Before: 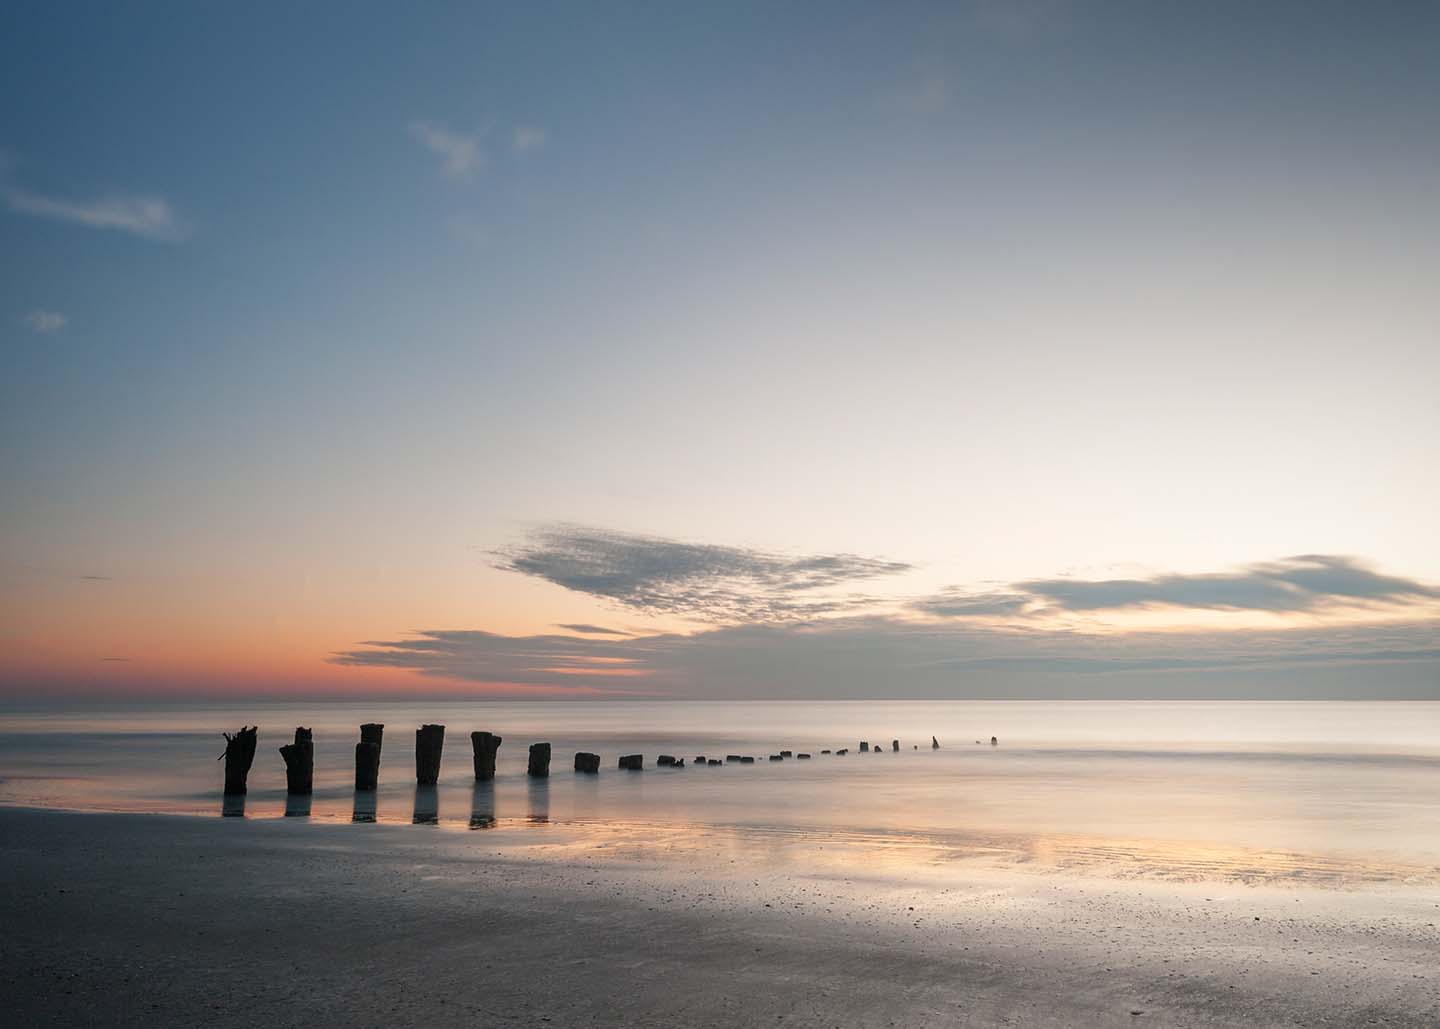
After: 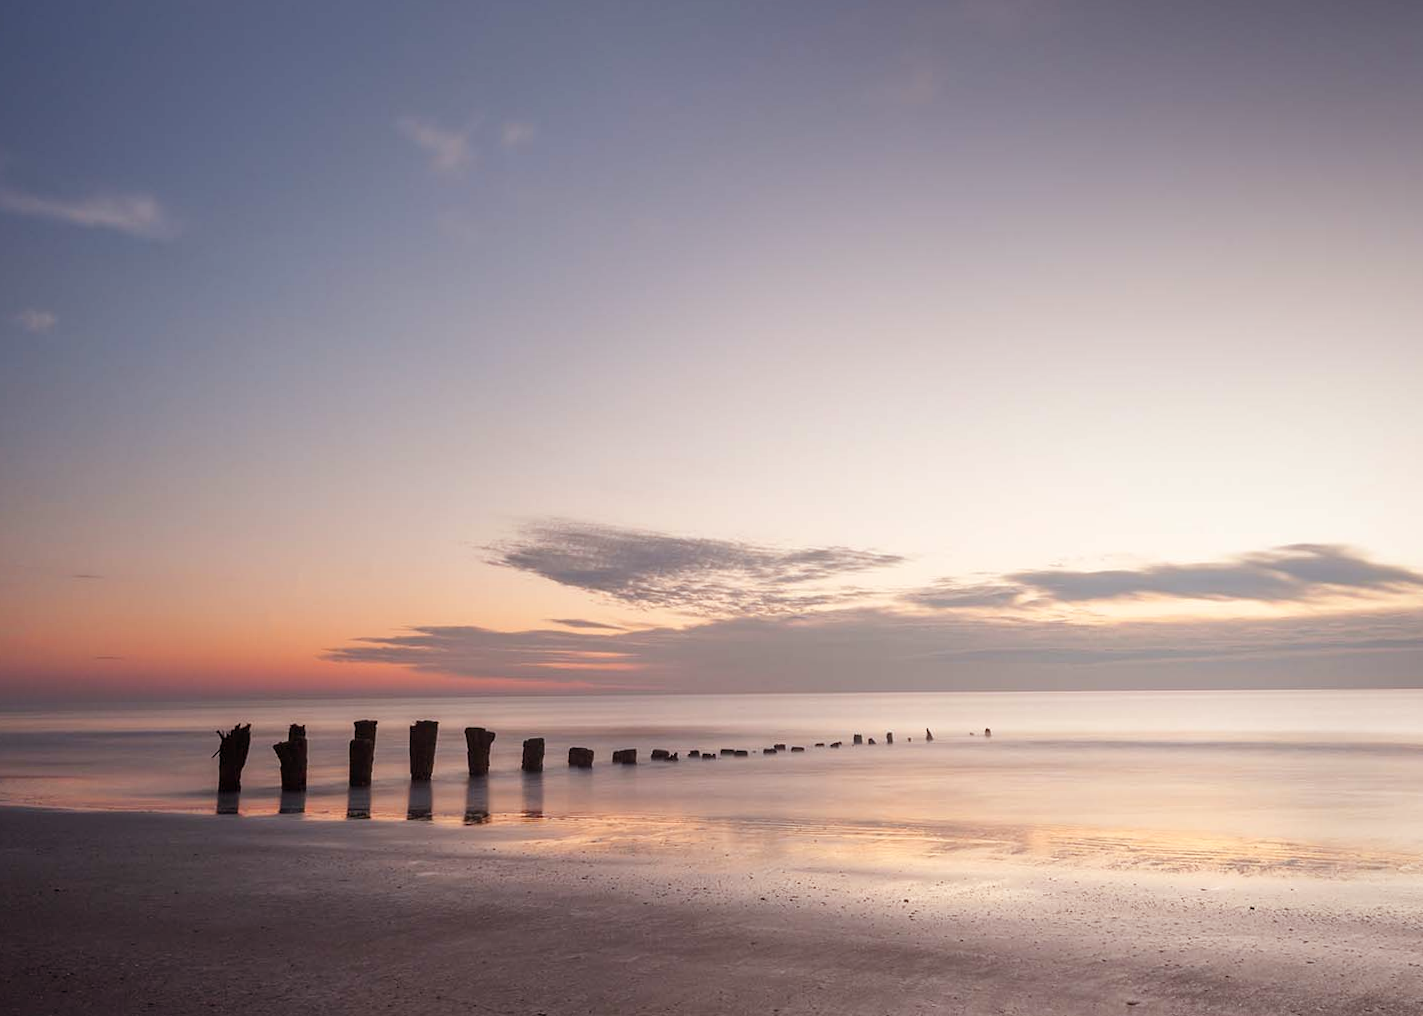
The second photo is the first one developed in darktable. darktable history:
rgb levels: mode RGB, independent channels, levels [[0, 0.474, 1], [0, 0.5, 1], [0, 0.5, 1]]
rotate and perspective: rotation -0.45°, automatic cropping original format, crop left 0.008, crop right 0.992, crop top 0.012, crop bottom 0.988
